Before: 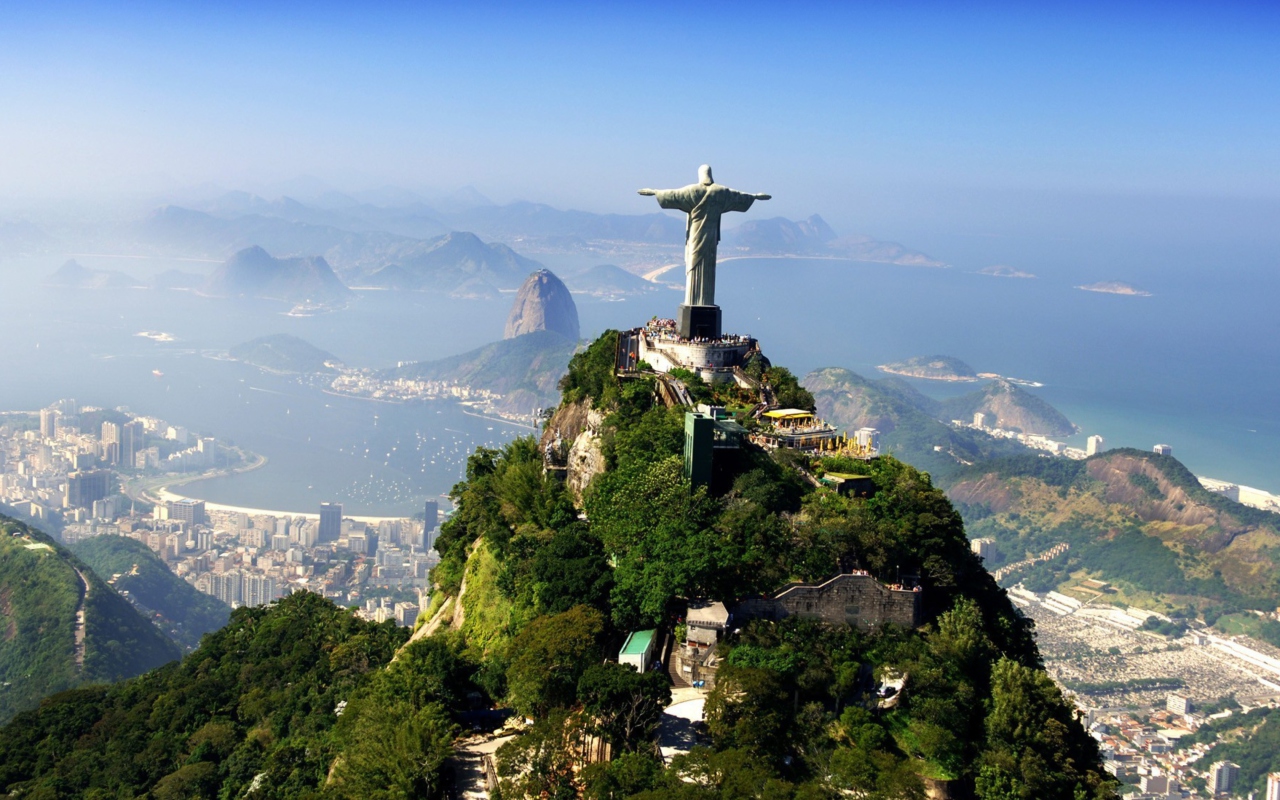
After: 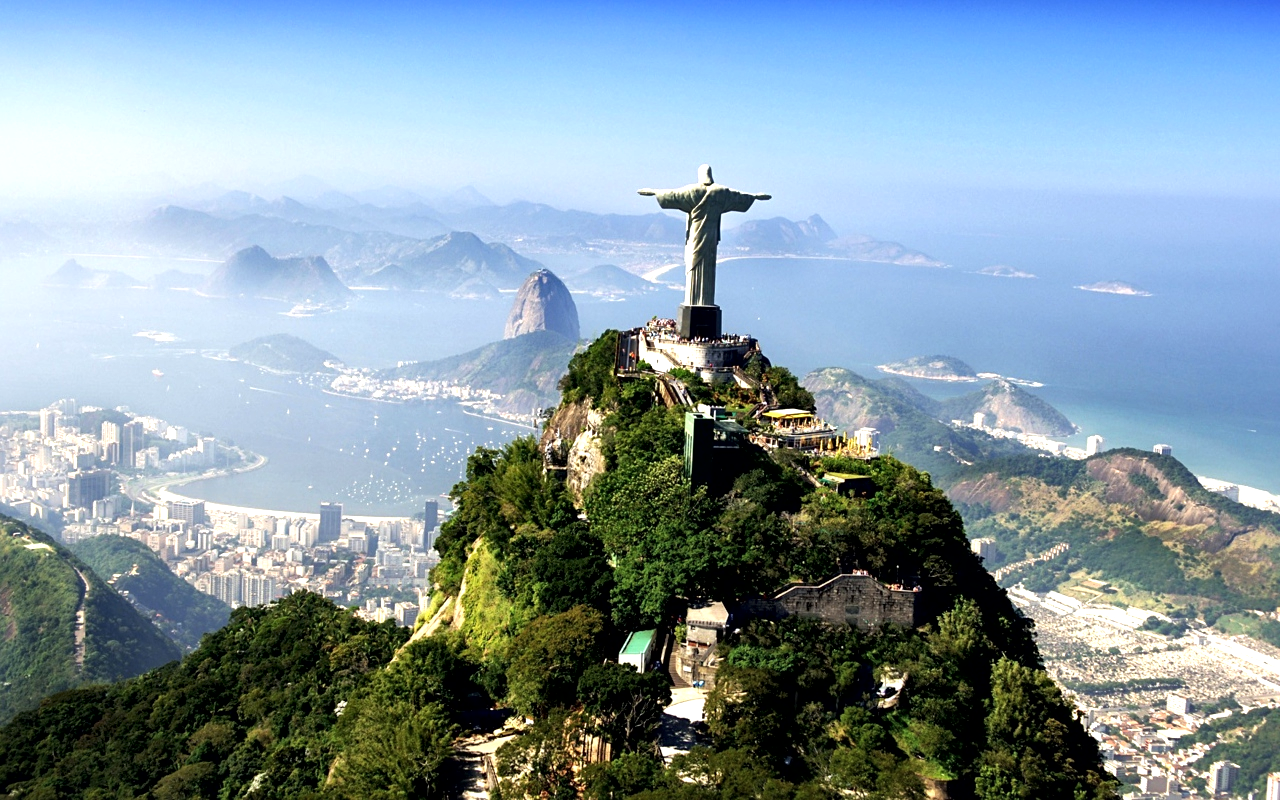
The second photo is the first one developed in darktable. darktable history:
local contrast: mode bilateral grid, contrast 26, coarseness 61, detail 152%, midtone range 0.2
sharpen: amount 0.216
tone equalizer: -8 EV -0.388 EV, -7 EV -0.367 EV, -6 EV -0.329 EV, -5 EV -0.201 EV, -3 EV 0.22 EV, -2 EV 0.315 EV, -1 EV 0.386 EV, +0 EV 0.423 EV, smoothing 1
